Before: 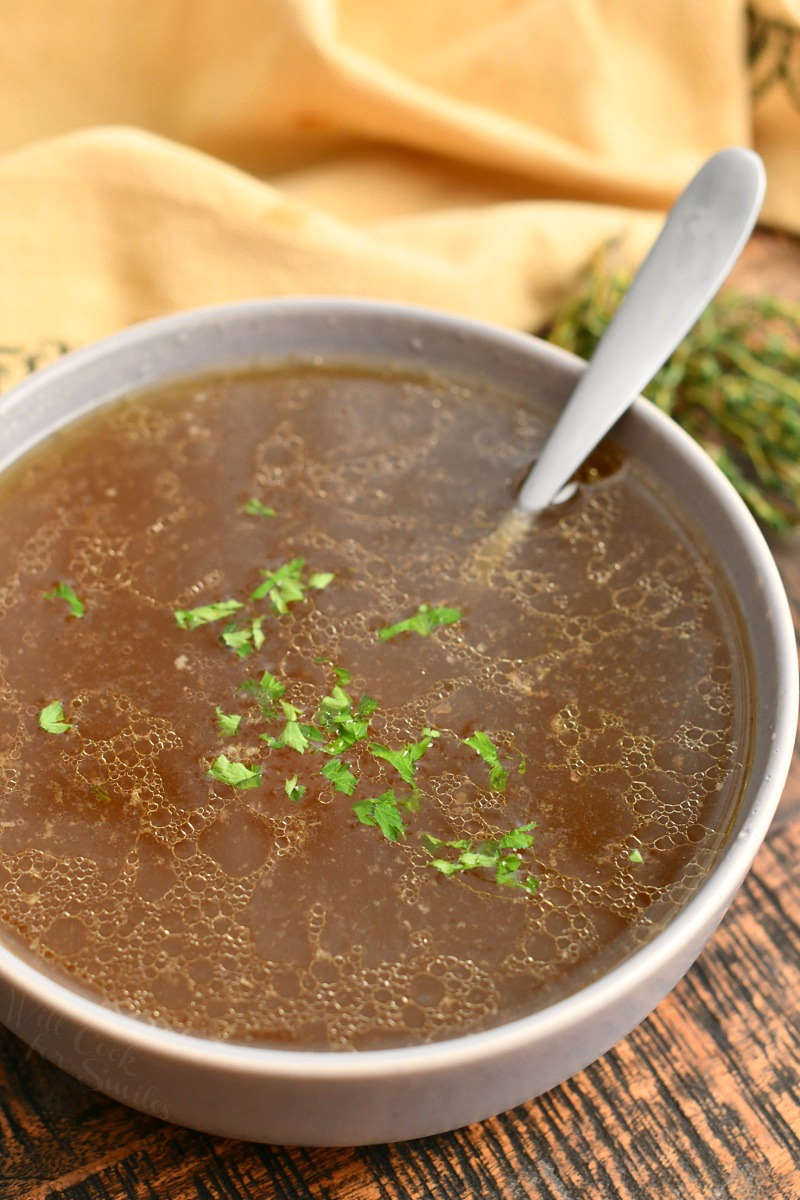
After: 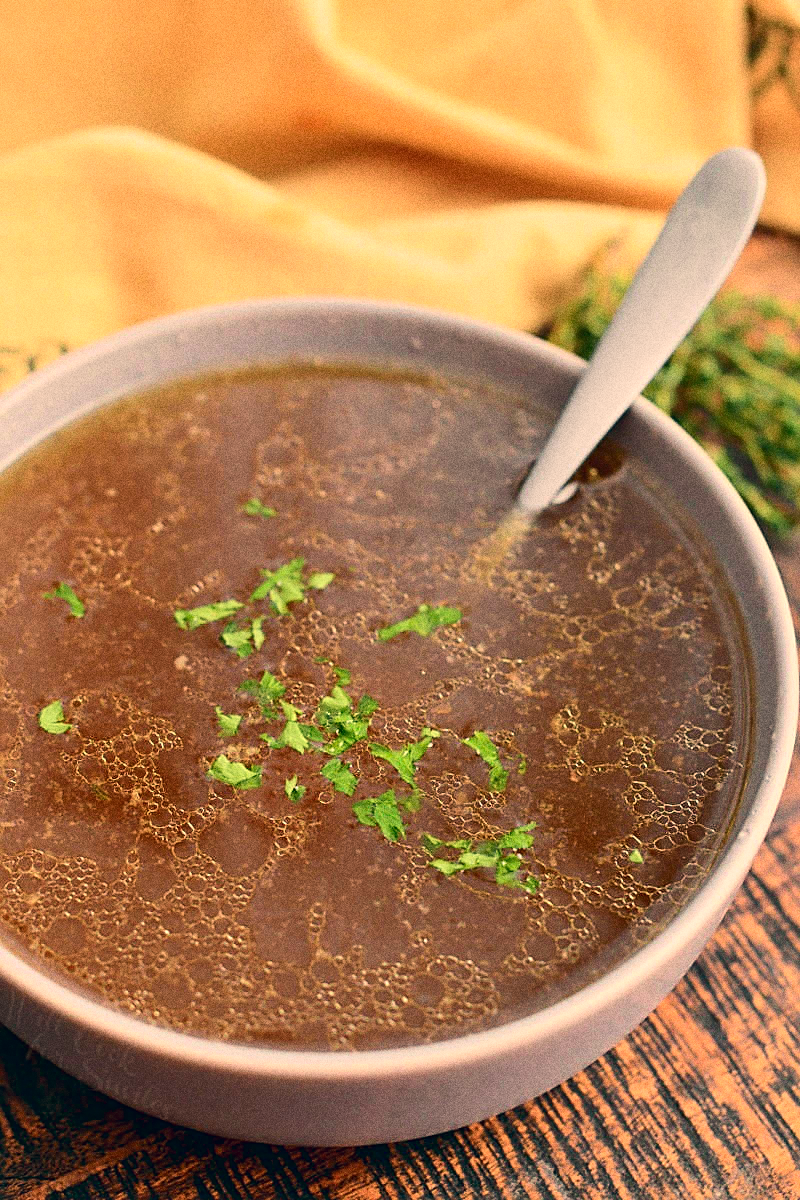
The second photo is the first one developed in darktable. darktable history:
color correction: highlights a* 10.32, highlights b* 14.66, shadows a* -9.59, shadows b* -15.02
grain: coarseness 0.09 ISO, strength 40%
tone curve: curves: ch0 [(0, 0) (0.068, 0.031) (0.175, 0.132) (0.337, 0.304) (0.498, 0.511) (0.748, 0.762) (0.993, 0.954)]; ch1 [(0, 0) (0.294, 0.184) (0.359, 0.34) (0.362, 0.35) (0.43, 0.41) (0.469, 0.453) (0.495, 0.489) (0.54, 0.563) (0.612, 0.641) (1, 1)]; ch2 [(0, 0) (0.431, 0.419) (0.495, 0.502) (0.524, 0.534) (0.557, 0.56) (0.634, 0.654) (0.728, 0.722) (1, 1)], color space Lab, independent channels, preserve colors none
sharpen: on, module defaults
